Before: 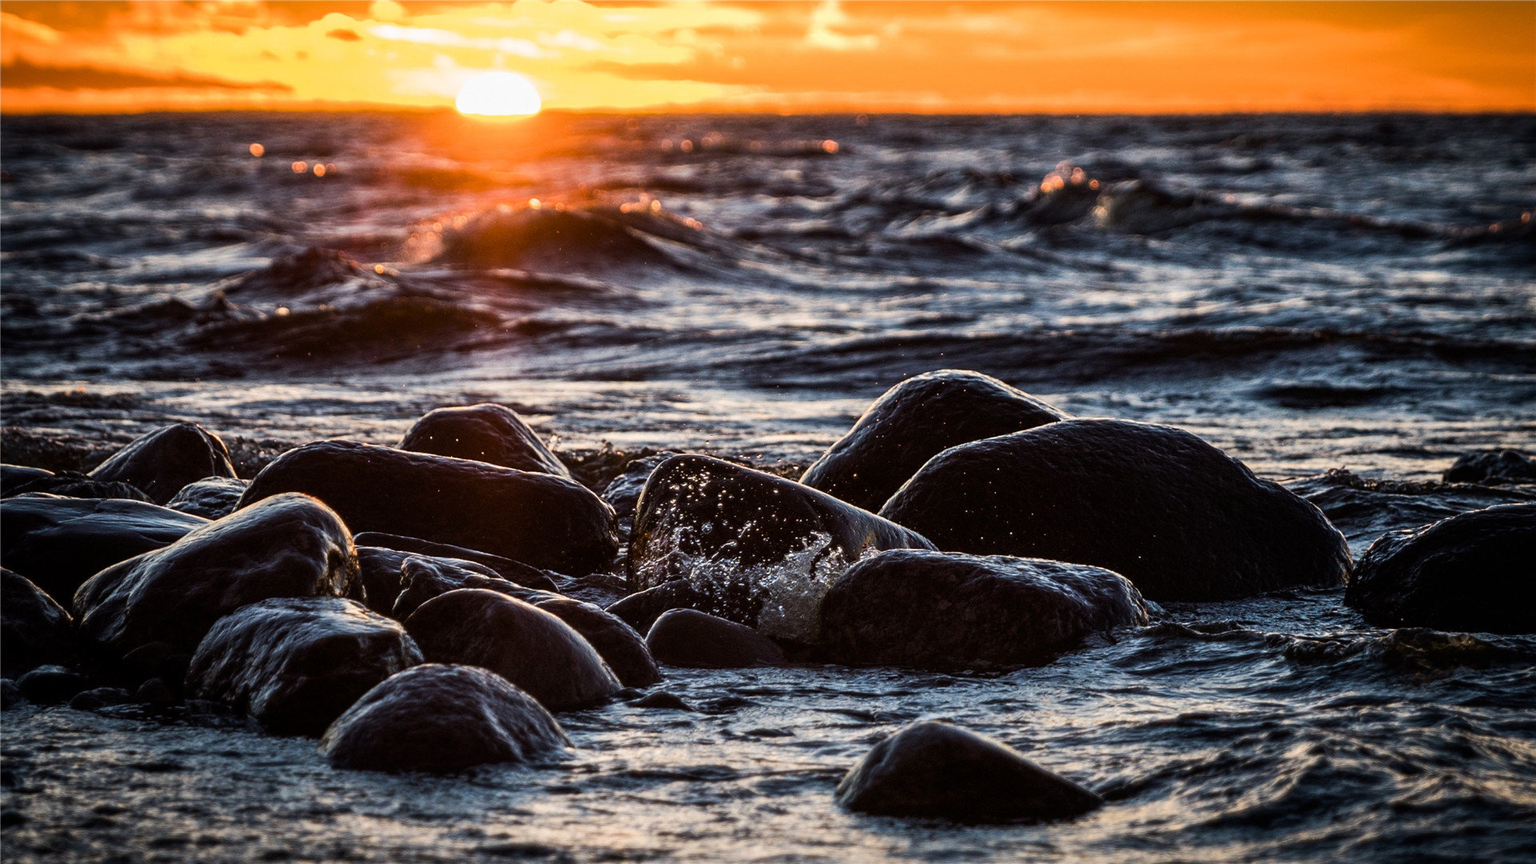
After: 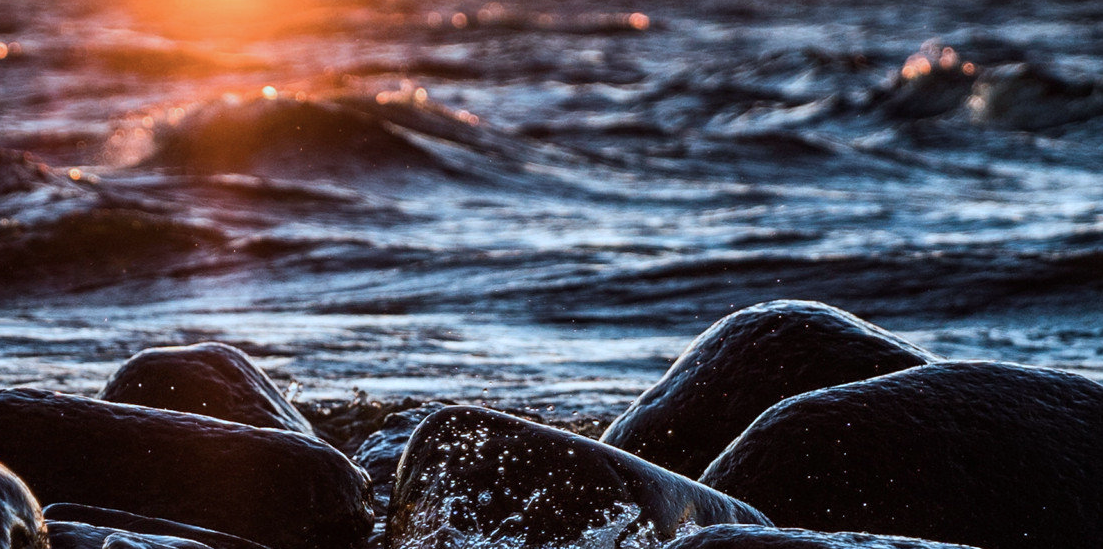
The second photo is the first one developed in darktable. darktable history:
color correction: highlights a* -9.36, highlights b* -23.19
crop: left 20.82%, top 15.04%, right 21.725%, bottom 34.111%
